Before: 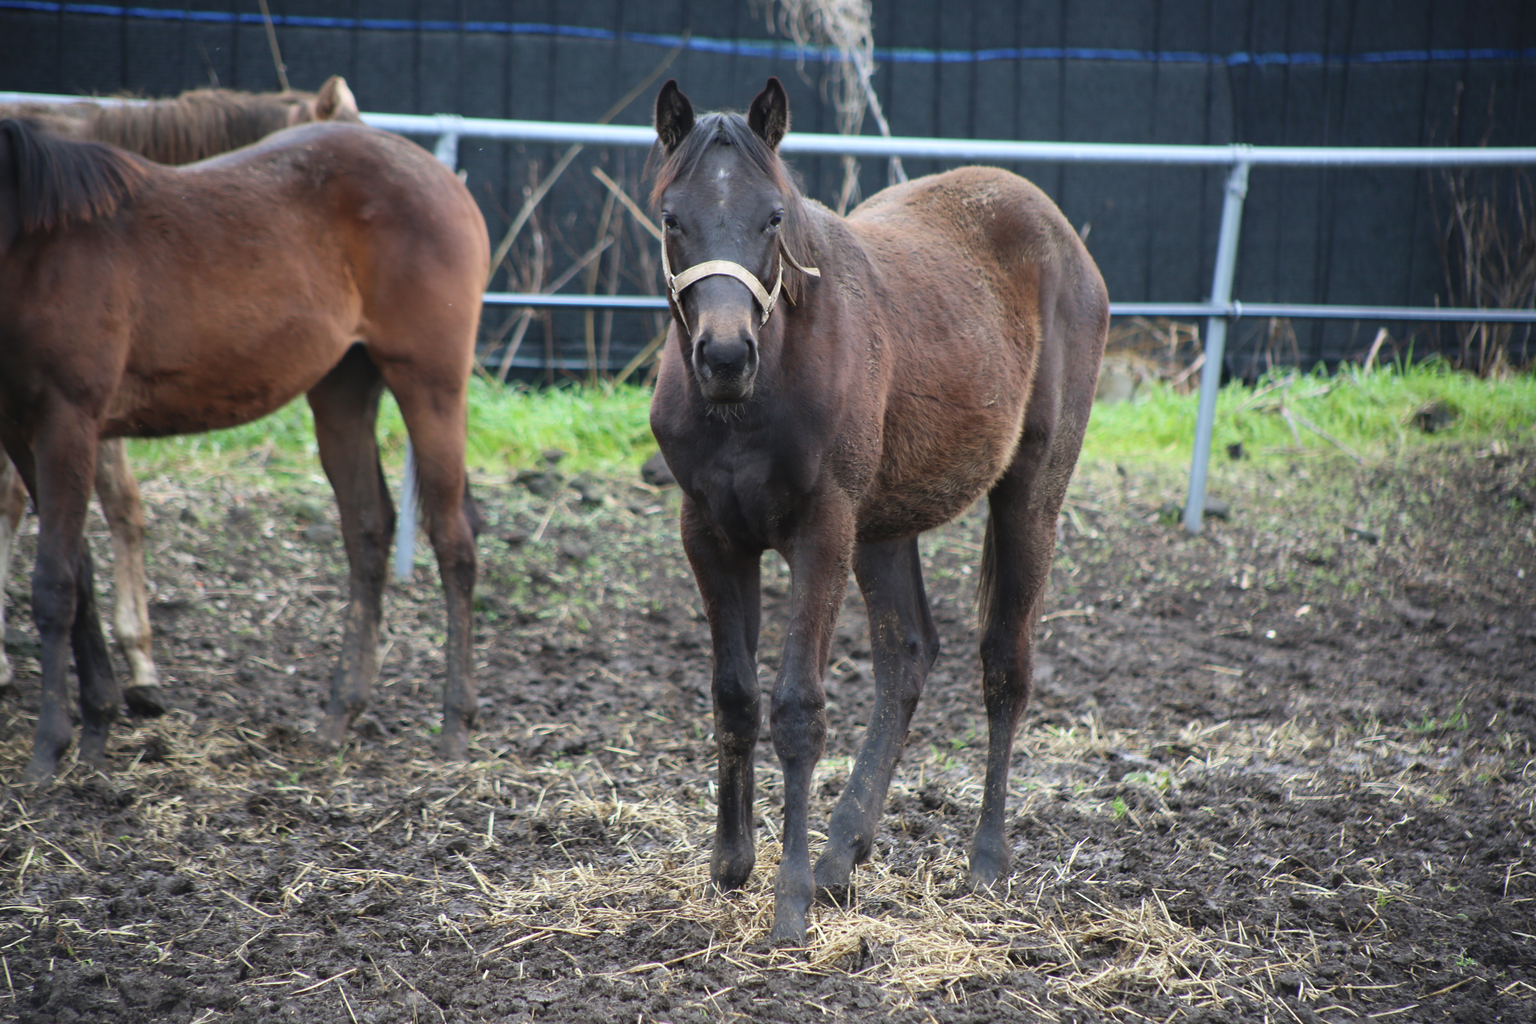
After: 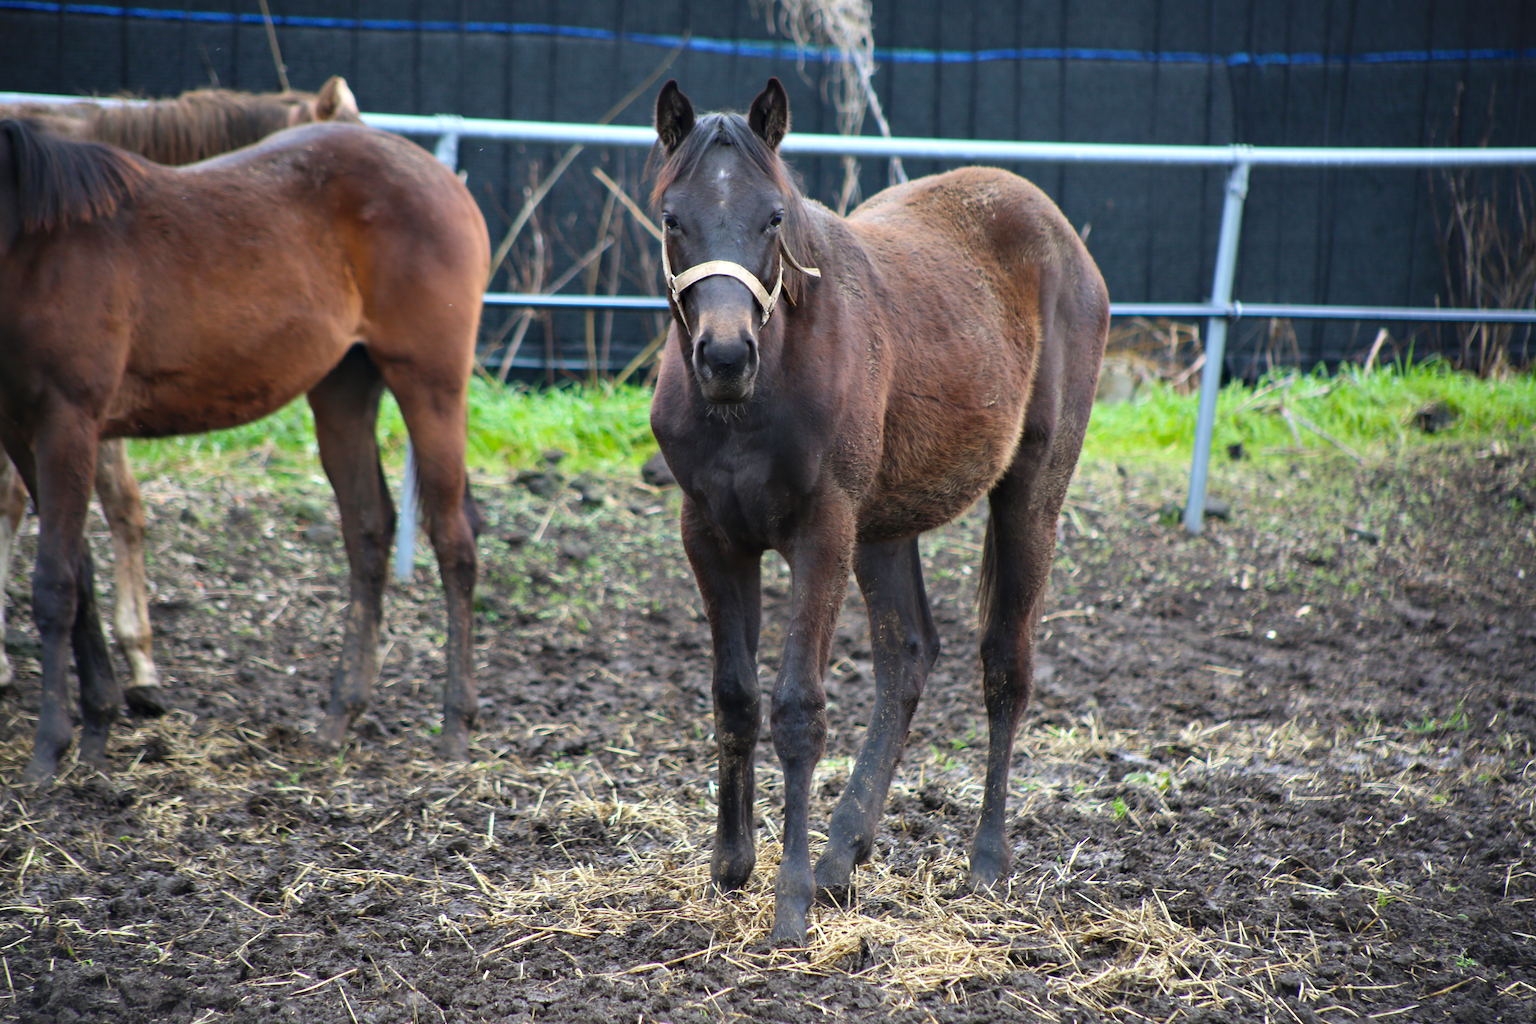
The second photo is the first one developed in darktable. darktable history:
color balance rgb: perceptual saturation grading › global saturation 25%, global vibrance 10%
contrast equalizer: octaves 7, y [[0.6 ×6], [0.55 ×6], [0 ×6], [0 ×6], [0 ×6]], mix 0.35
